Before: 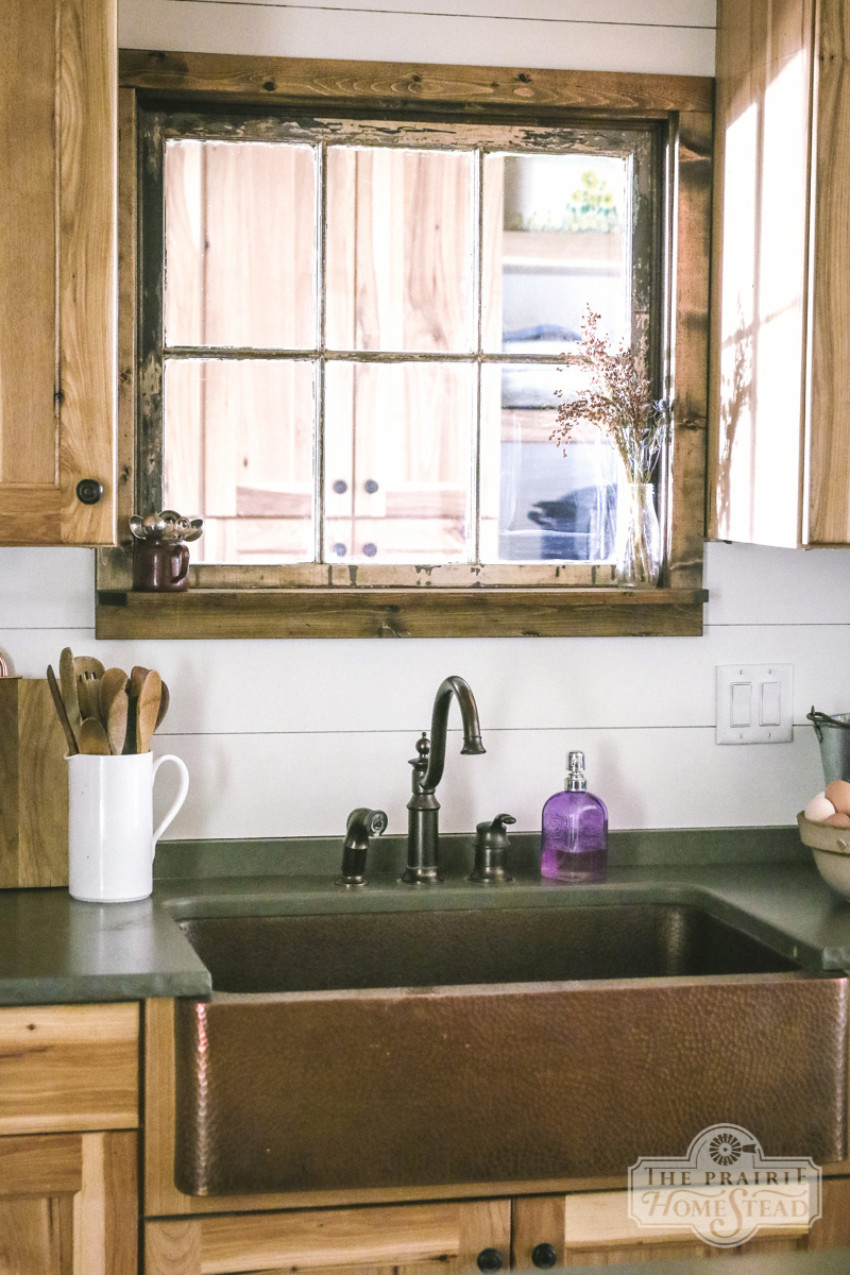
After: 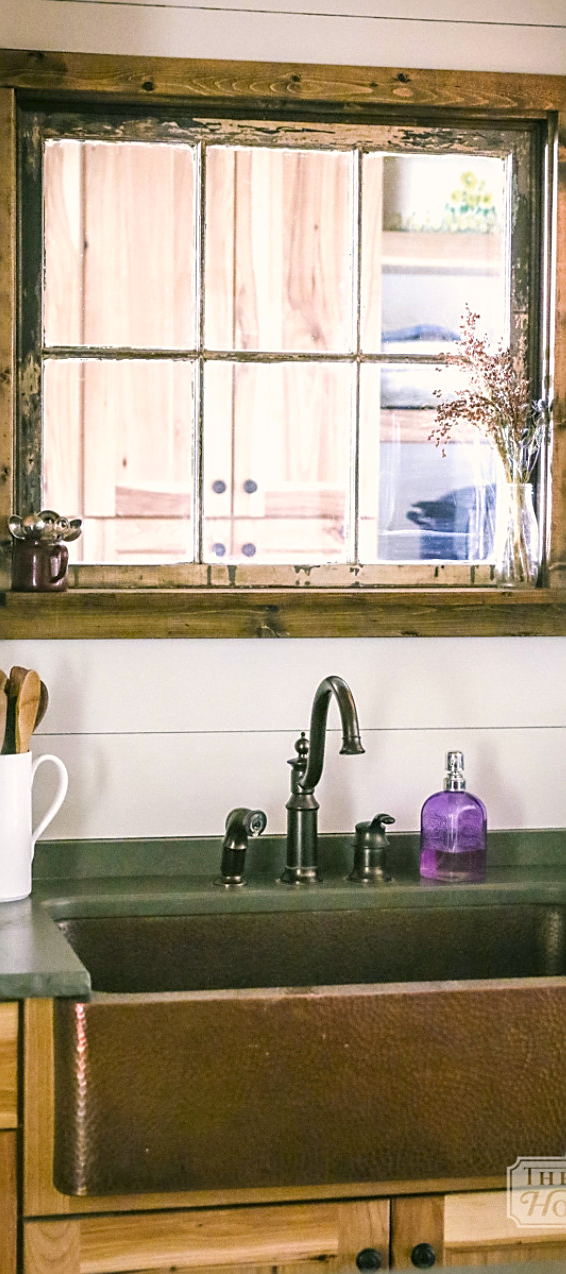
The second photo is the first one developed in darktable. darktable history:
sharpen: on, module defaults
color balance rgb: shadows lift › chroma 2%, shadows lift › hue 217.2°, power › hue 60°, highlights gain › chroma 1%, highlights gain › hue 69.6°, global offset › luminance -0.5%, perceptual saturation grading › global saturation 15%, global vibrance 15%
crop and rotate: left 14.292%, right 19.041%
